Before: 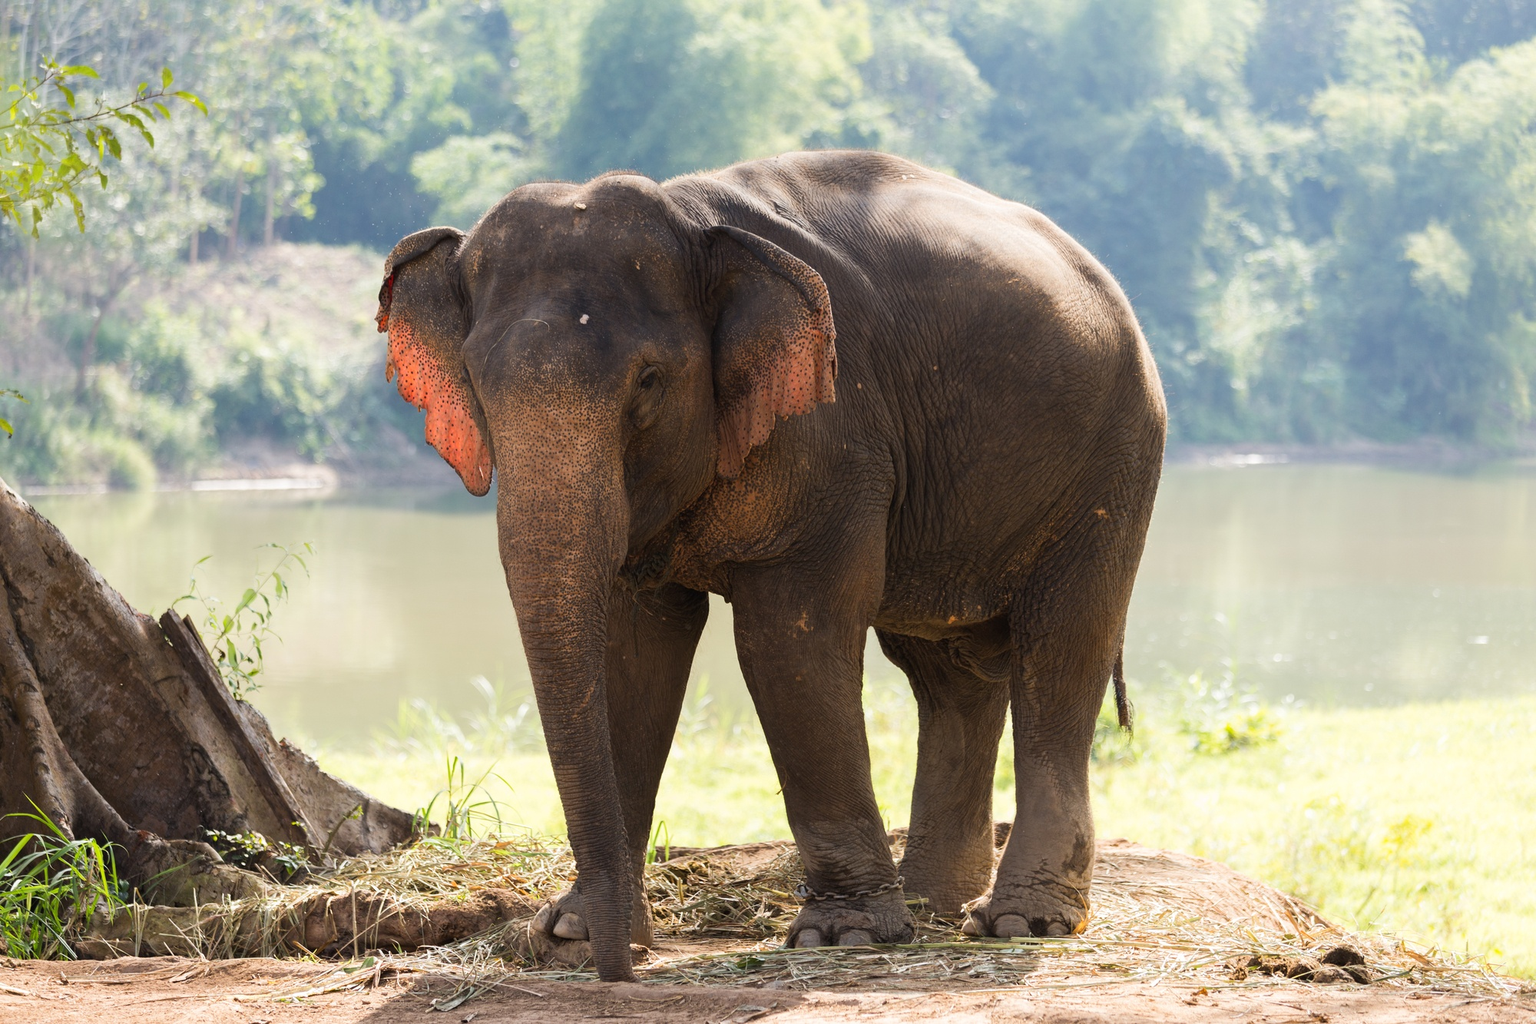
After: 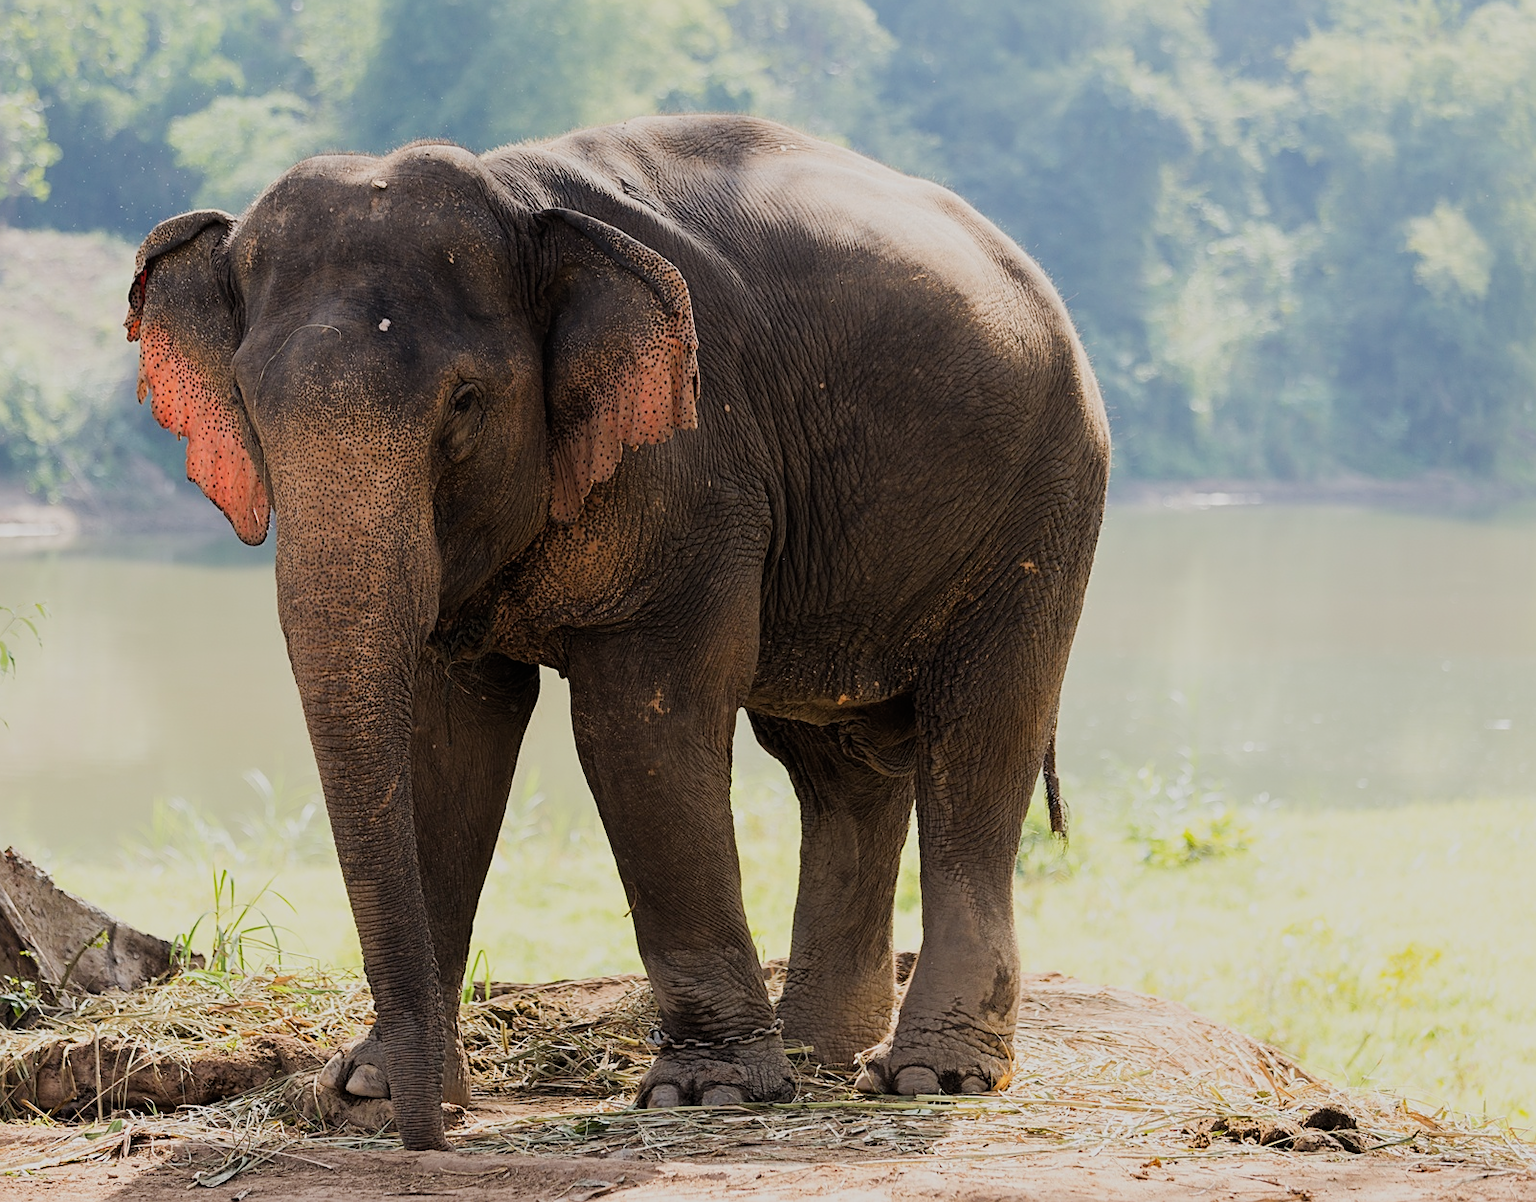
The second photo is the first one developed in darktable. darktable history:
crop and rotate: left 17.959%, top 5.771%, right 1.742%
tone equalizer: on, module defaults
sharpen: on, module defaults
filmic rgb: black relative exposure -7.65 EV, white relative exposure 4.56 EV, hardness 3.61
